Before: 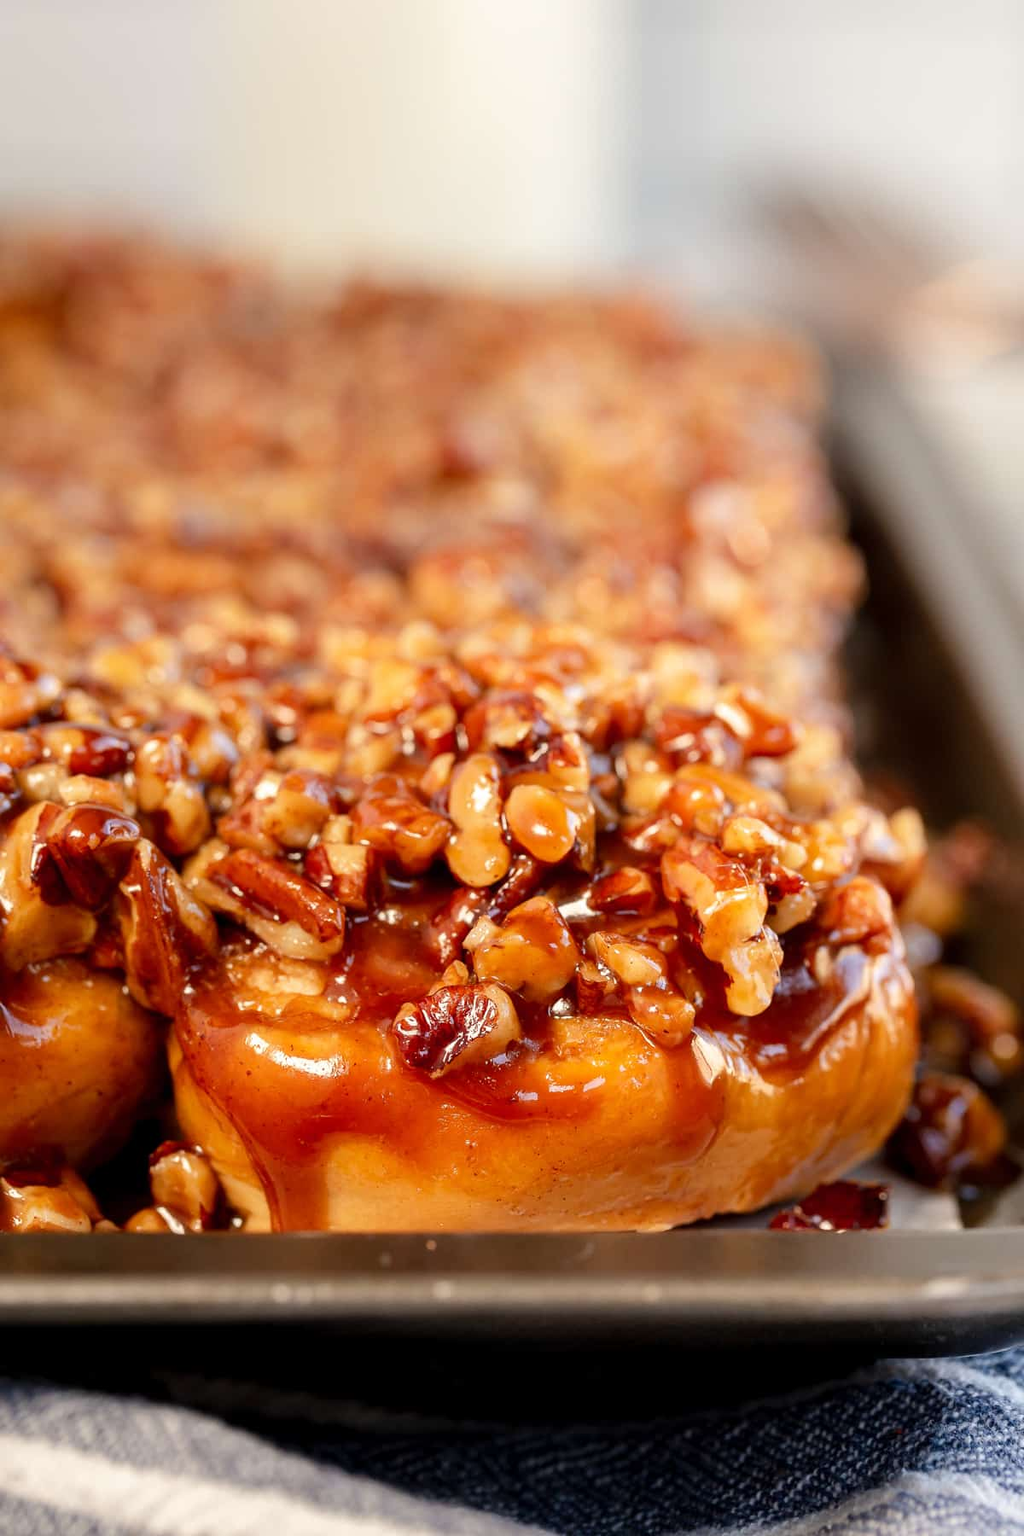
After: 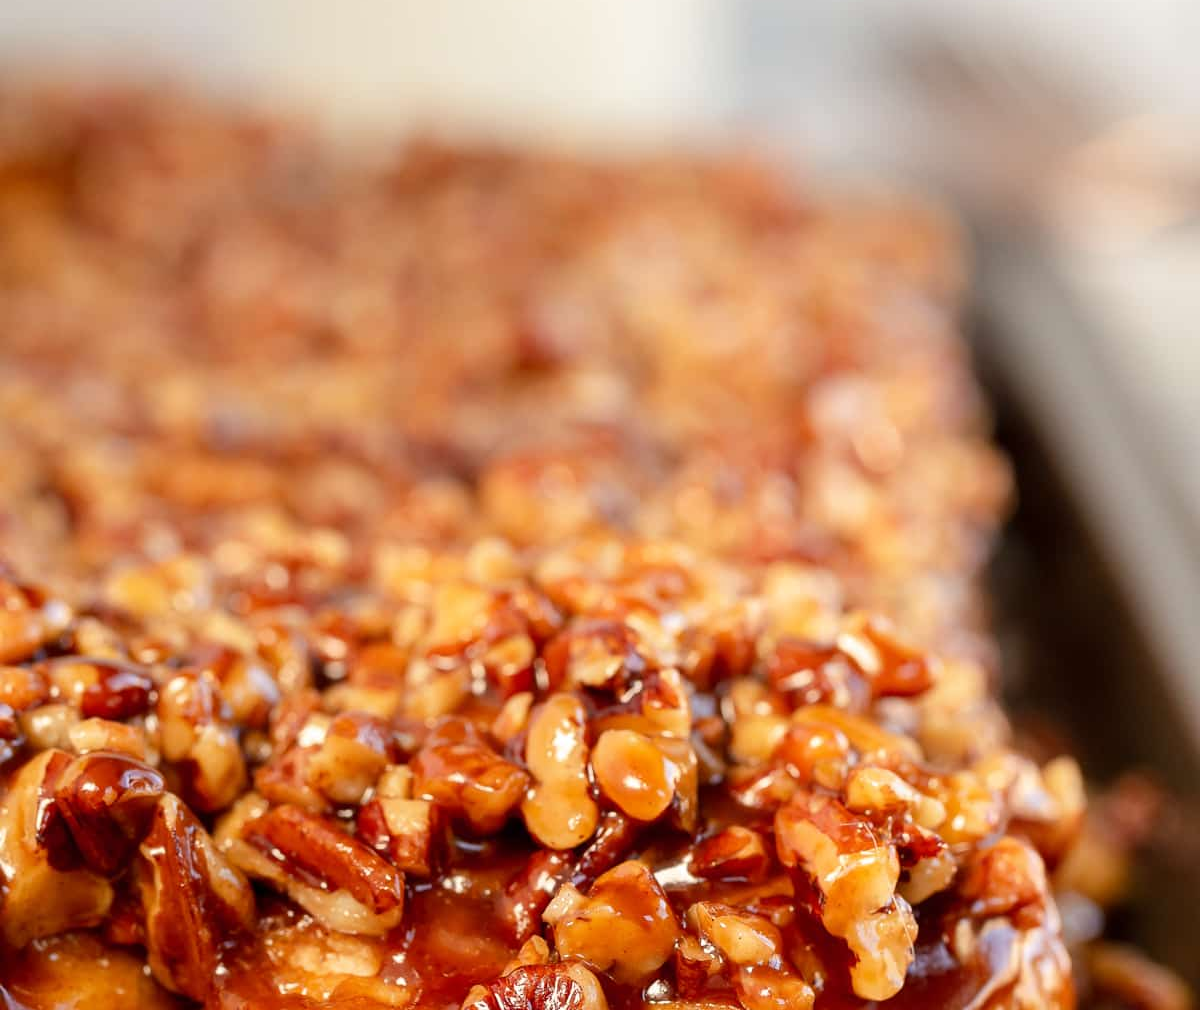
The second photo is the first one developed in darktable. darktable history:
color zones: curves: ch0 [(0, 0.5) (0.143, 0.5) (0.286, 0.5) (0.429, 0.5) (0.571, 0.5) (0.714, 0.476) (0.857, 0.5) (1, 0.5)]; ch2 [(0, 0.5) (0.143, 0.5) (0.286, 0.5) (0.429, 0.5) (0.571, 0.5) (0.714, 0.487) (0.857, 0.5) (1, 0.5)]
crop and rotate: top 10.605%, bottom 33.274%
